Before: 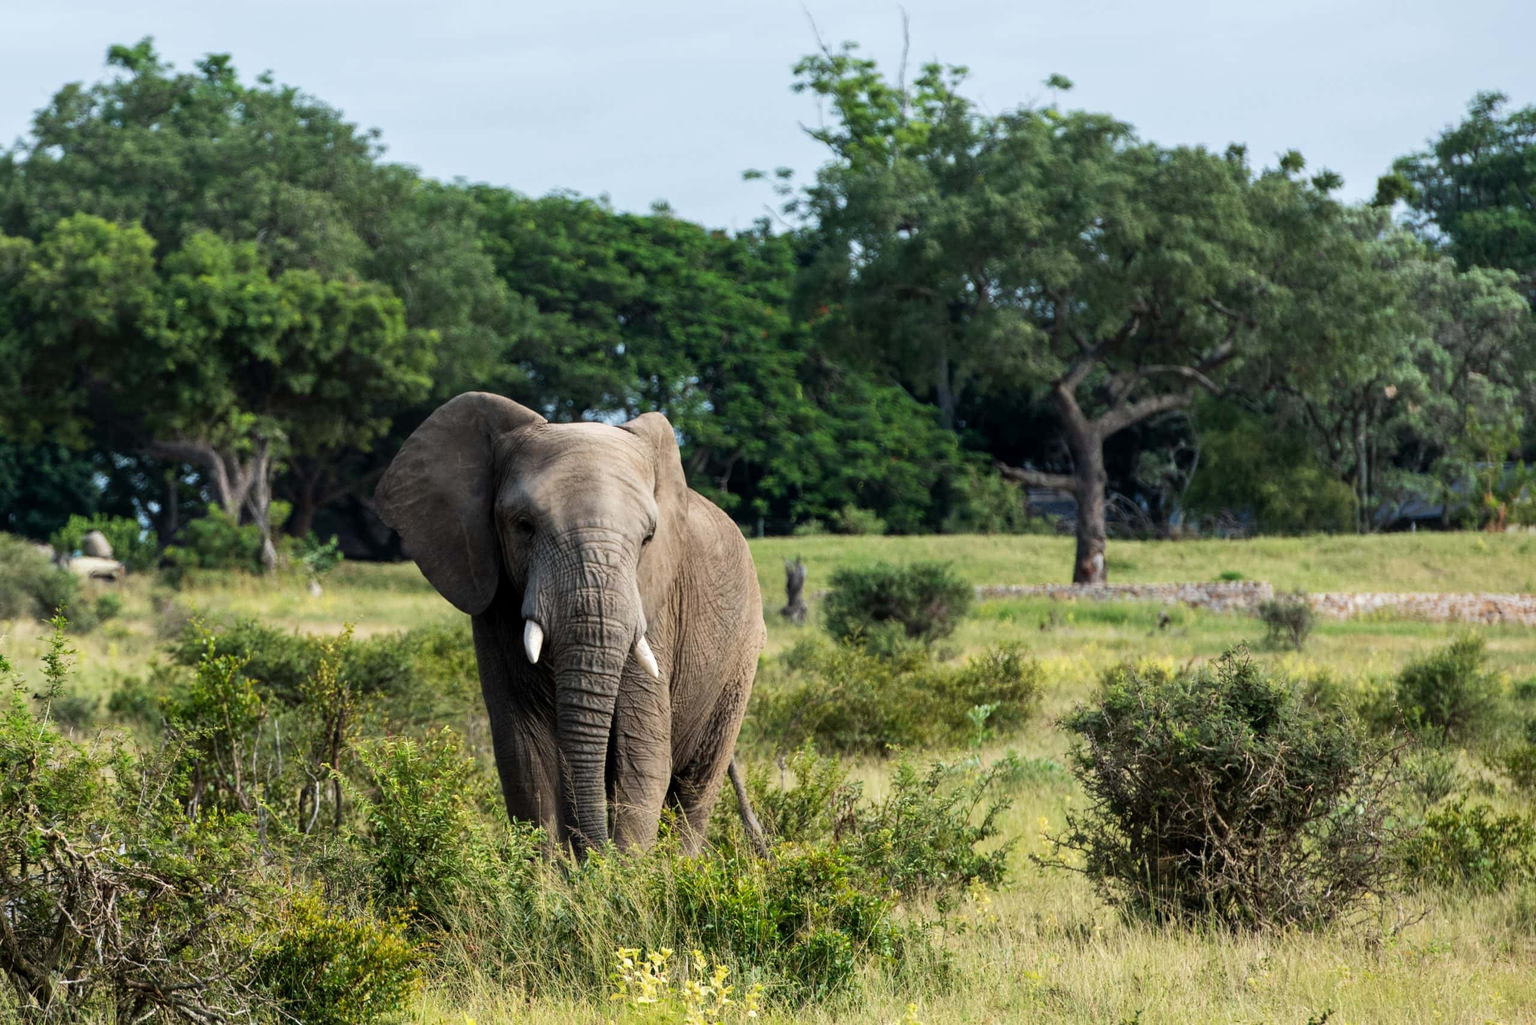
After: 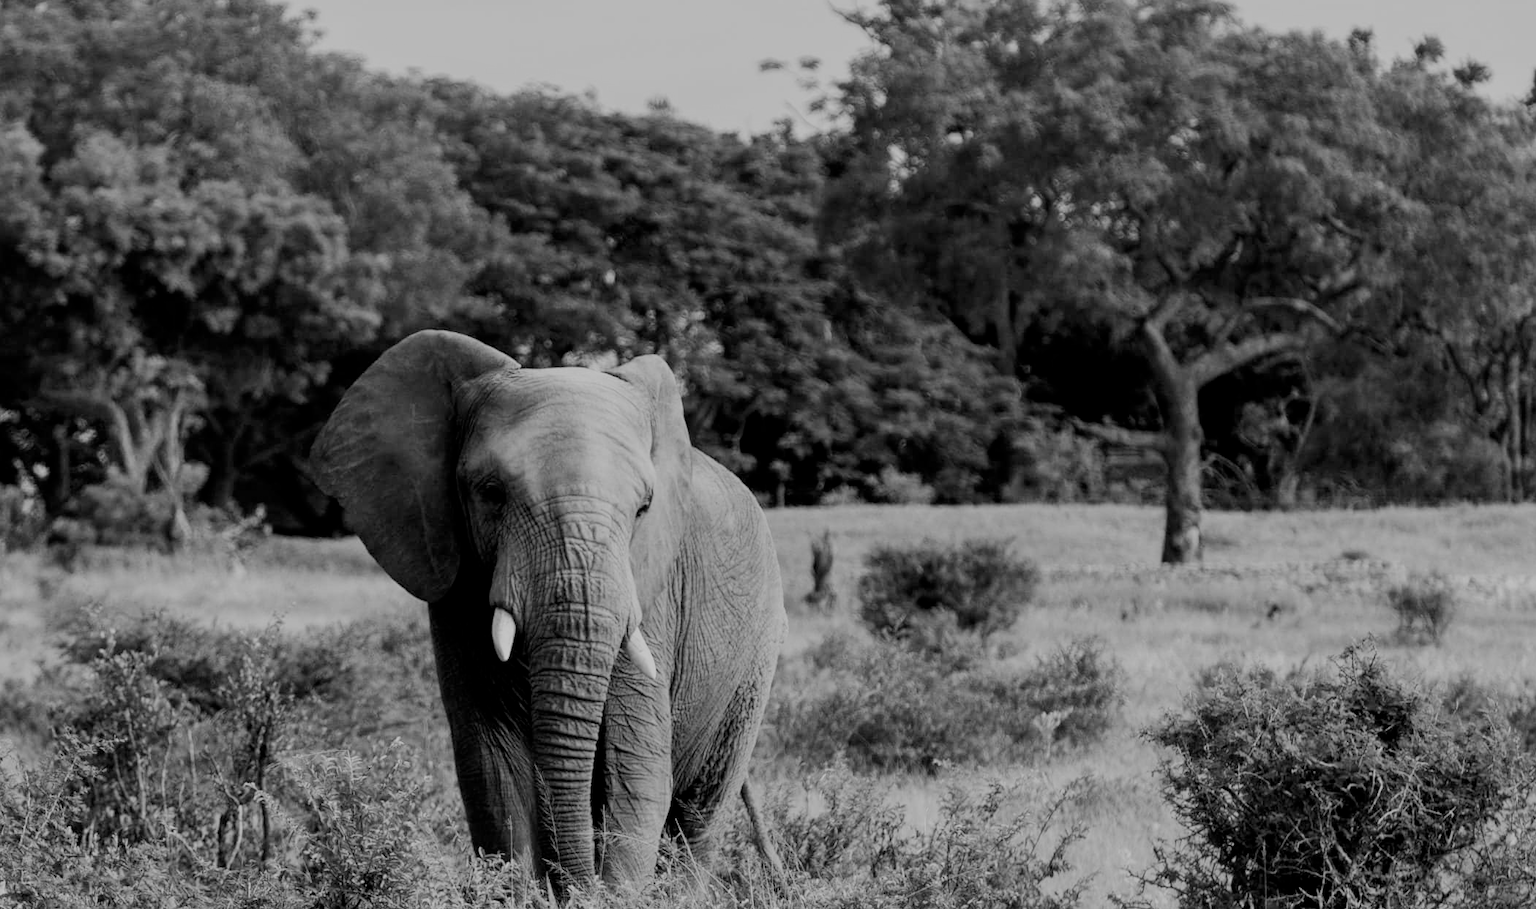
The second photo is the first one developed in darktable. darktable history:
filmic rgb: black relative exposure -7 EV, white relative exposure 6 EV, threshold 3 EV, target black luminance 0%, hardness 2.73, latitude 61.22%, contrast 0.691, highlights saturation mix 10%, shadows ↔ highlights balance -0.073%, preserve chrominance no, color science v4 (2020), iterations of high-quality reconstruction 10, contrast in shadows soft, contrast in highlights soft, enable highlight reconstruction true
crop: left 7.856%, top 11.836%, right 10.12%, bottom 15.387%
contrast brightness saturation: contrast 0.18, saturation 0.3
monochrome: on, module defaults
